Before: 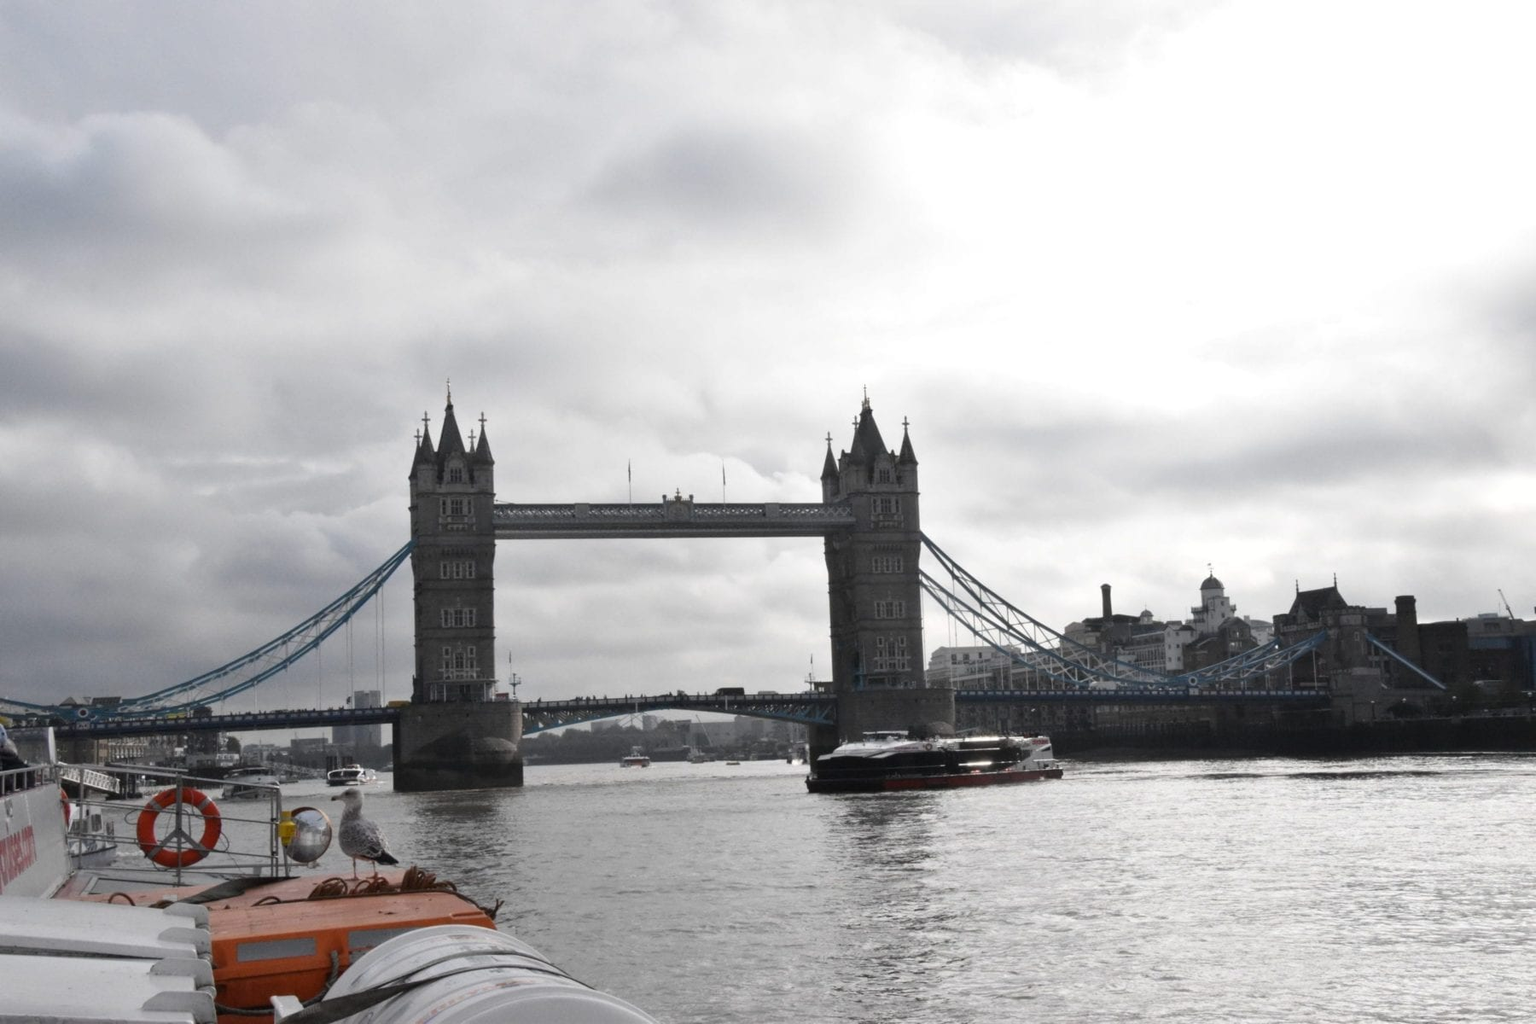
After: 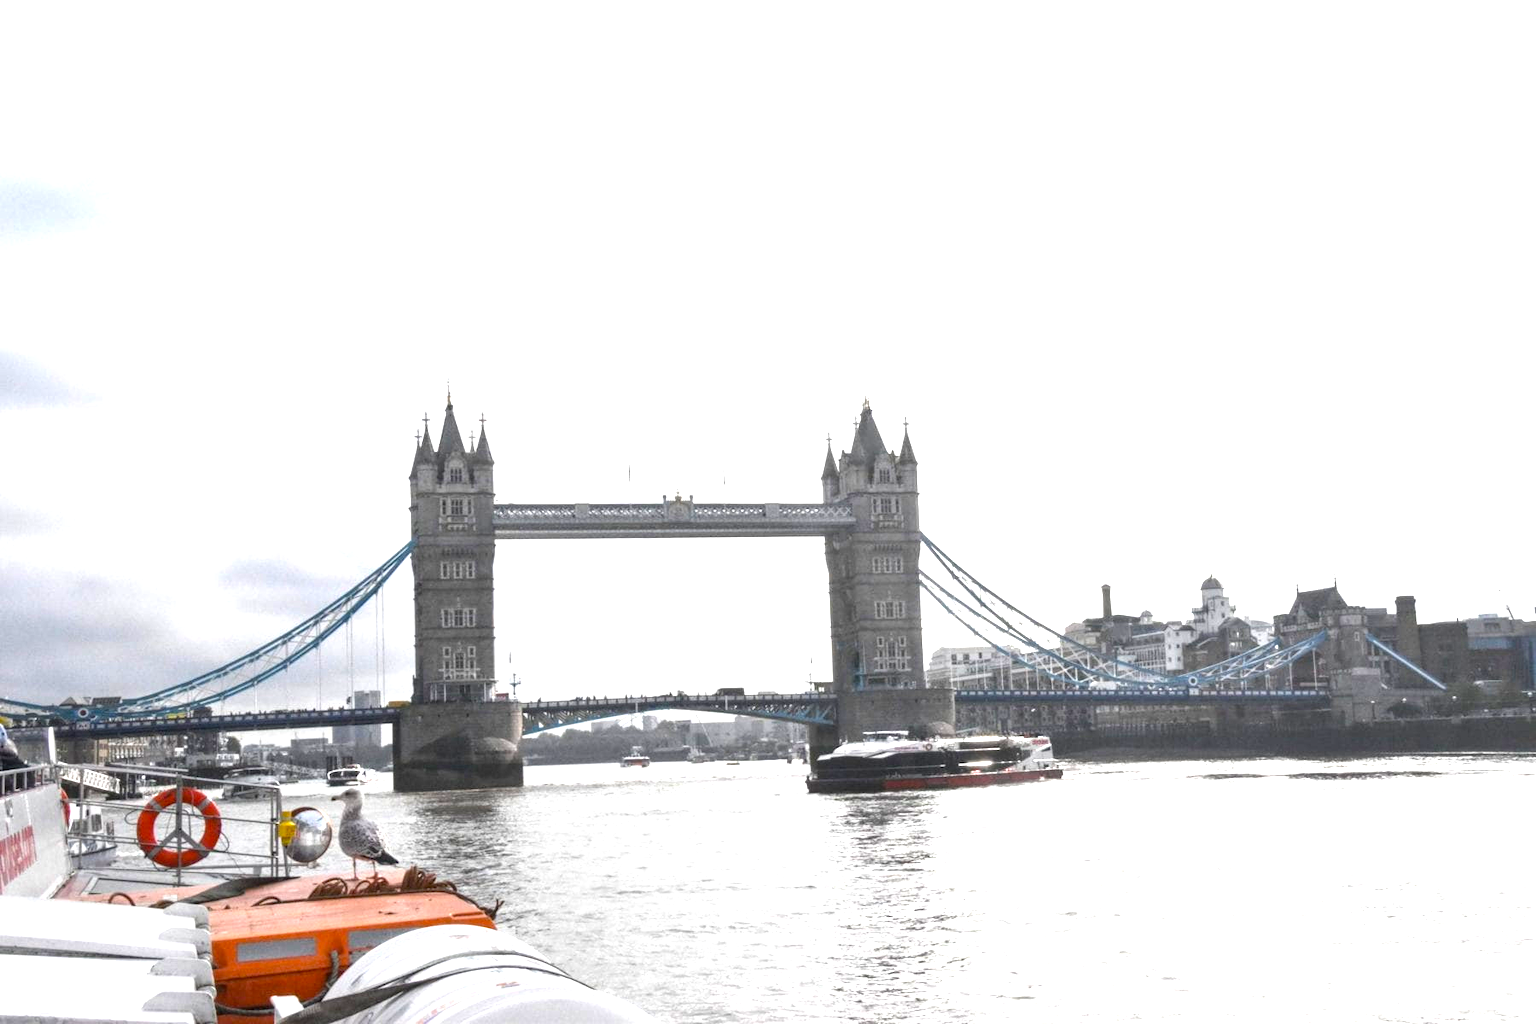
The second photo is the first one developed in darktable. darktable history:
local contrast: on, module defaults
color balance: output saturation 120%
exposure: exposure 1.5 EV, compensate highlight preservation false
